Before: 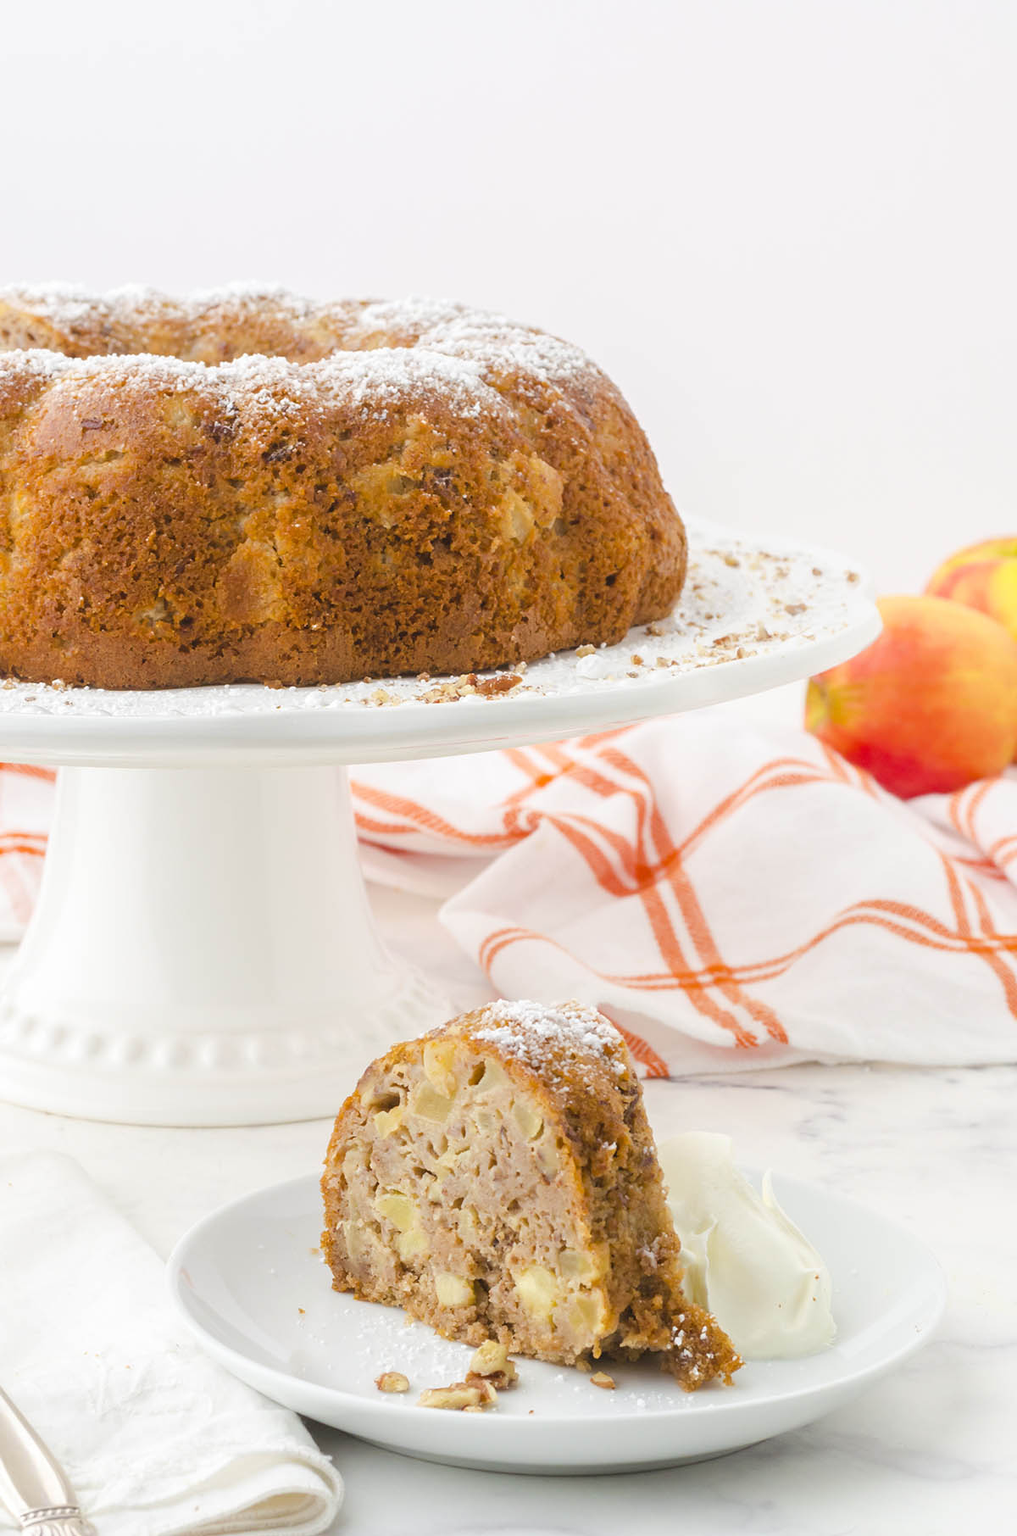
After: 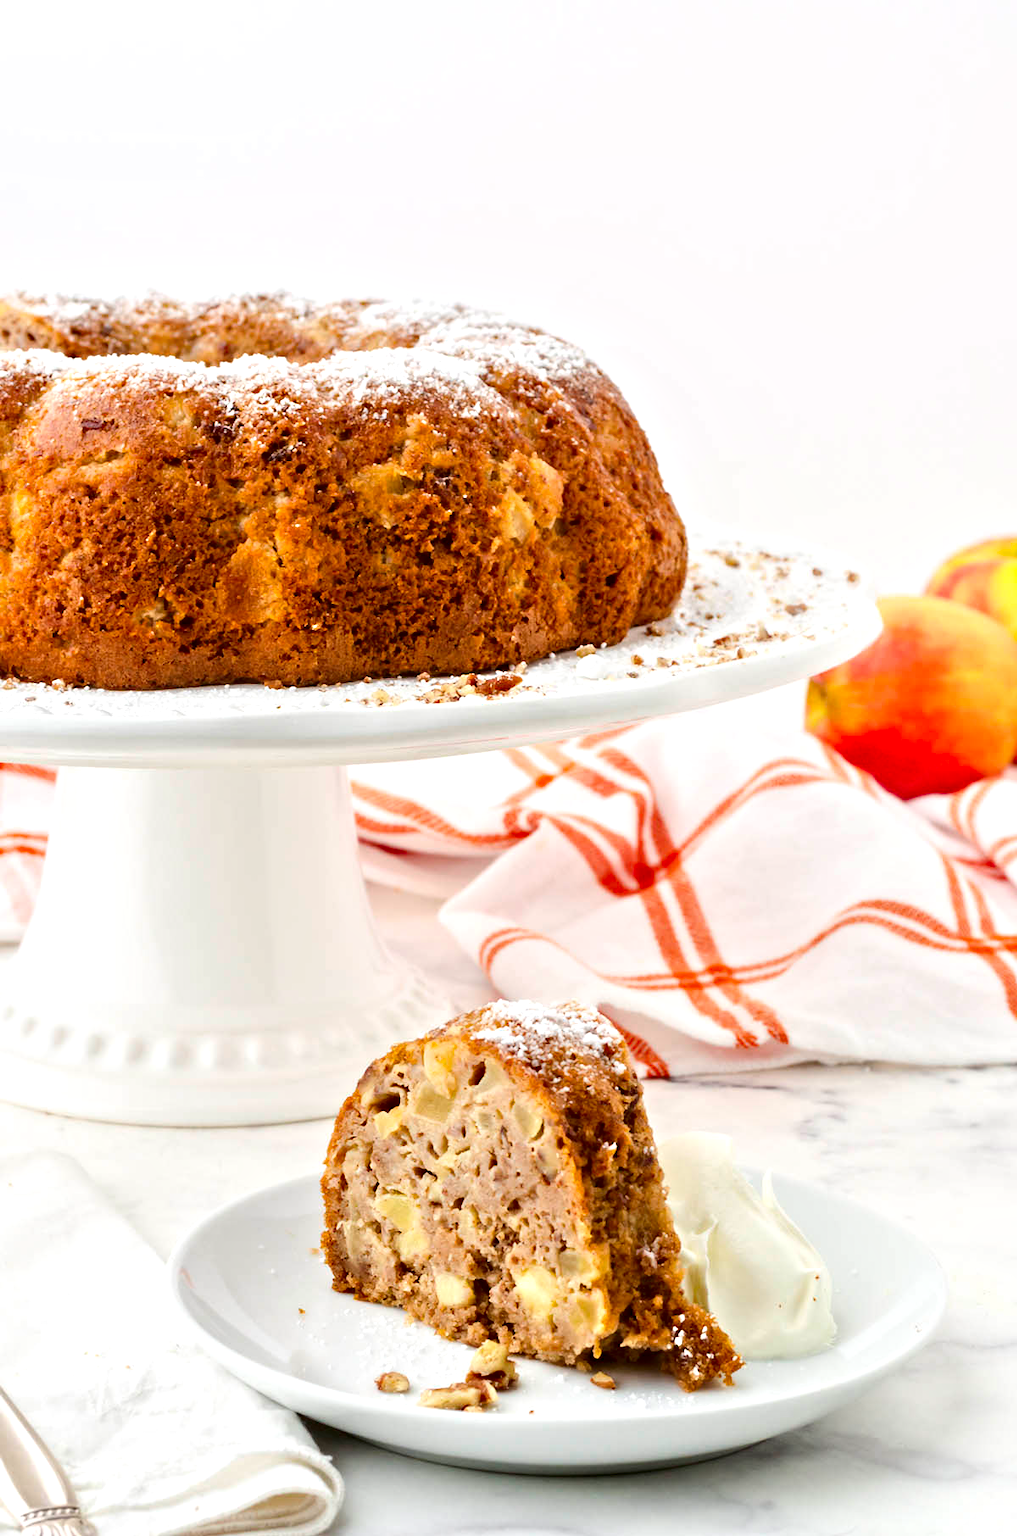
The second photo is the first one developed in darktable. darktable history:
contrast equalizer: y [[0.511, 0.558, 0.631, 0.632, 0.559, 0.512], [0.5 ×6], [0.507, 0.559, 0.627, 0.644, 0.647, 0.647], [0 ×6], [0 ×6]]
contrast brightness saturation: contrast 0.12, brightness -0.12, saturation 0.2
exposure: exposure 0.131 EV, compensate highlight preservation false
